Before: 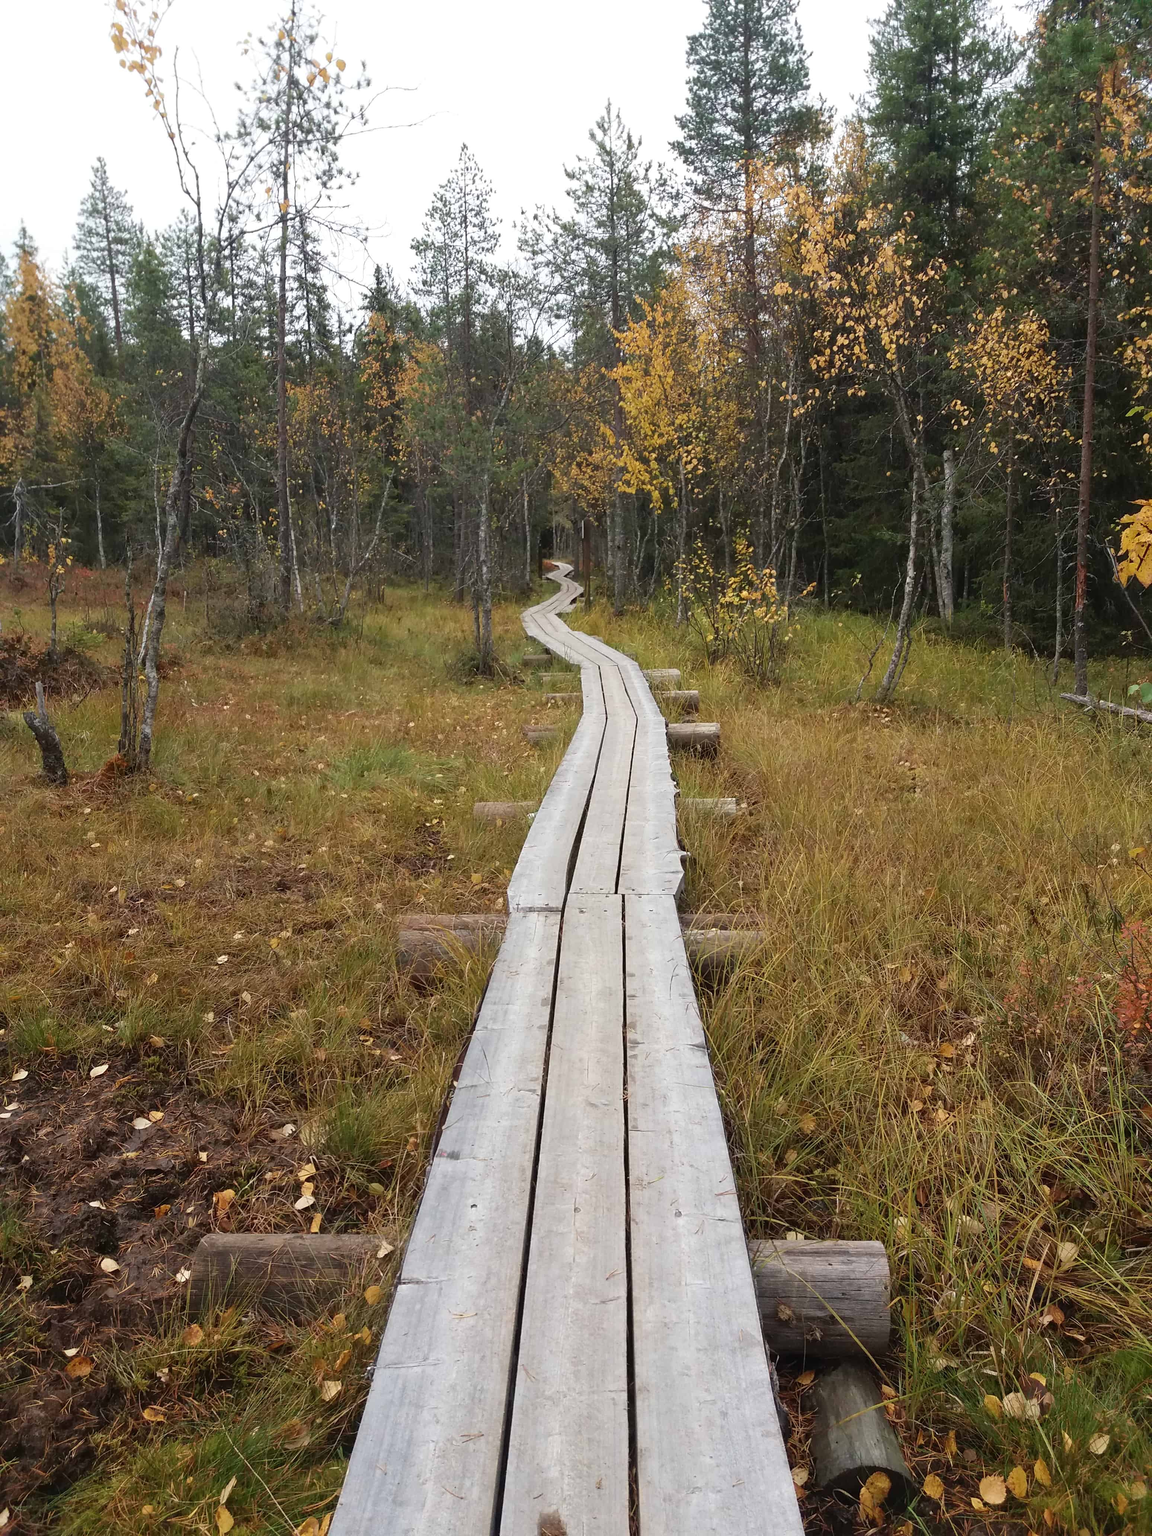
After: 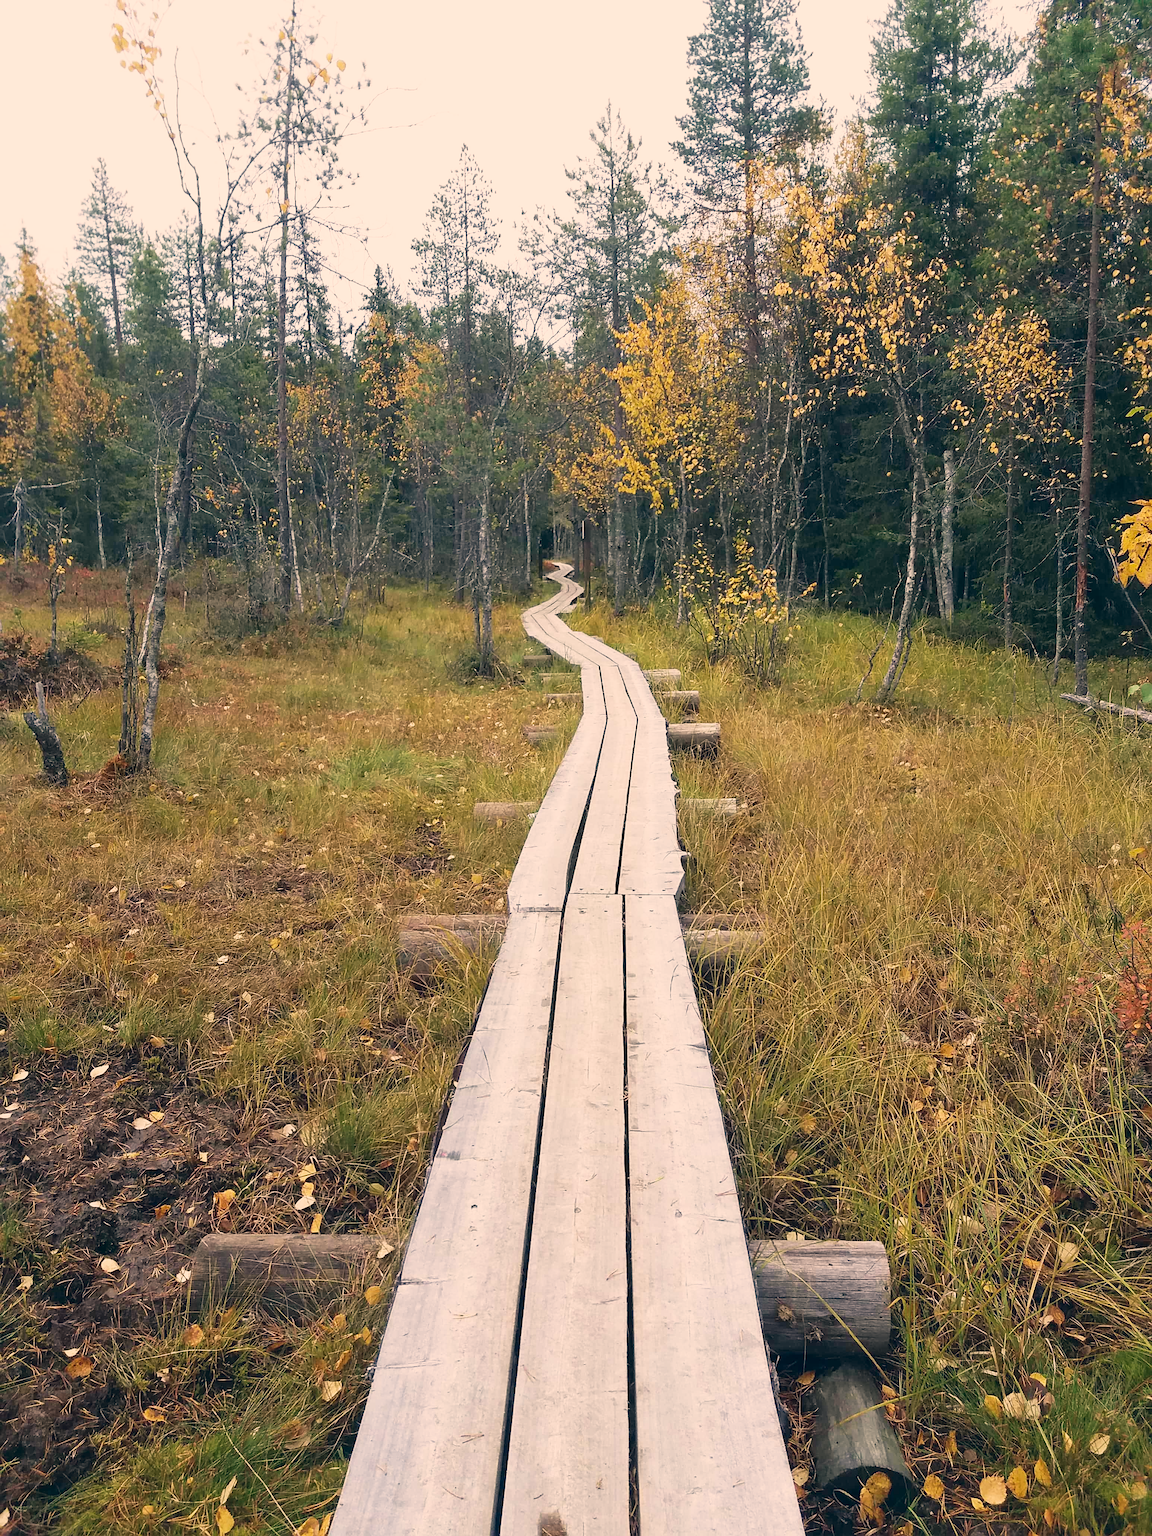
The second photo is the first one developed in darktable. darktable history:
base curve: curves: ch0 [(0, 0) (0.088, 0.125) (0.176, 0.251) (0.354, 0.501) (0.613, 0.749) (1, 0.877)], preserve colors none
color correction: highlights a* 10.32, highlights b* 14.66, shadows a* -9.59, shadows b* -15.02
sharpen: on, module defaults
